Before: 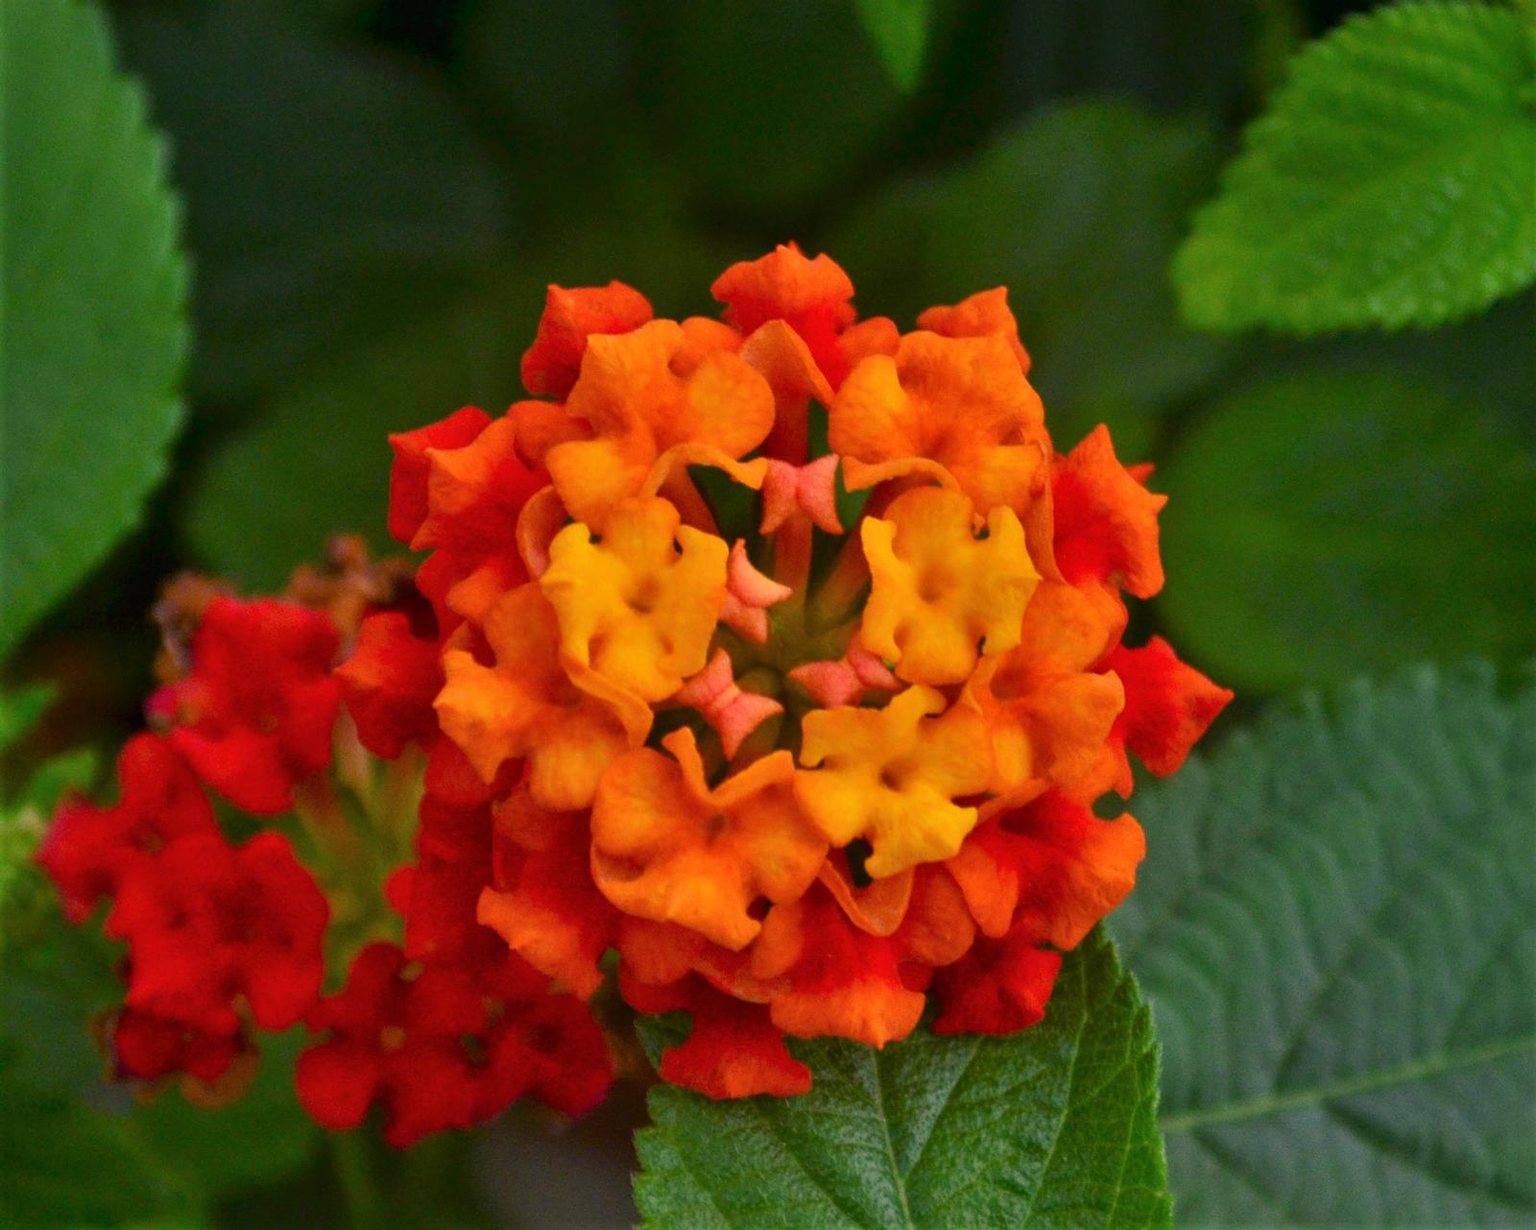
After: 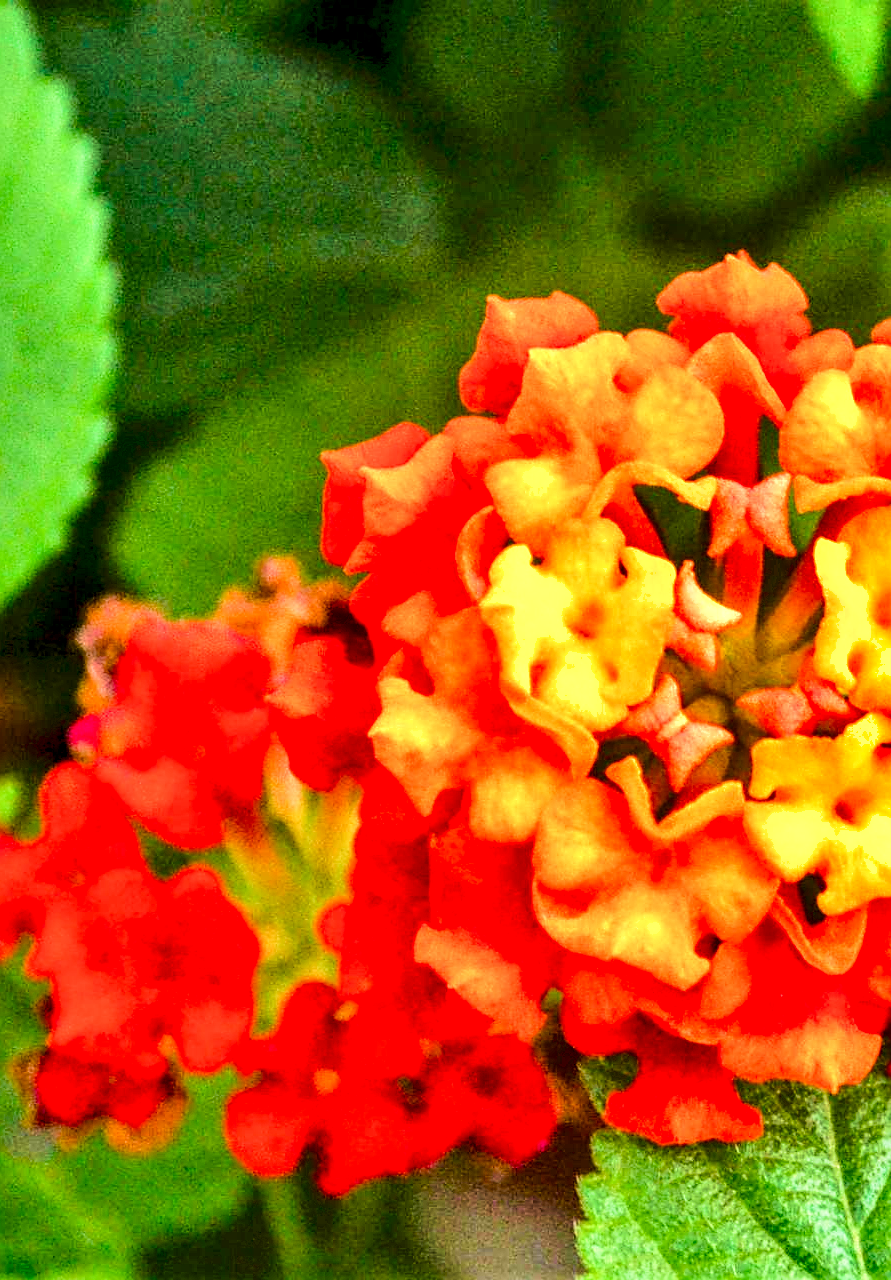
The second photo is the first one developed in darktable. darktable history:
crop: left 5.223%, right 39.005%
color balance rgb: perceptual saturation grading › global saturation 0.16%, perceptual saturation grading › mid-tones 6.461%, perceptual saturation grading › shadows 71.259%
tone equalizer: -7 EV 0.157 EV, -6 EV 0.619 EV, -5 EV 1.19 EV, -4 EV 1.33 EV, -3 EV 1.13 EV, -2 EV 0.6 EV, -1 EV 0.16 EV, edges refinement/feathering 500, mask exposure compensation -1.57 EV, preserve details no
sharpen: on, module defaults
exposure: exposure 1.249 EV, compensate highlight preservation false
shadows and highlights: shadows 4.55, highlights color adjustment 42.79%, soften with gaussian
local contrast: detail 150%
velvia: strength 75%
